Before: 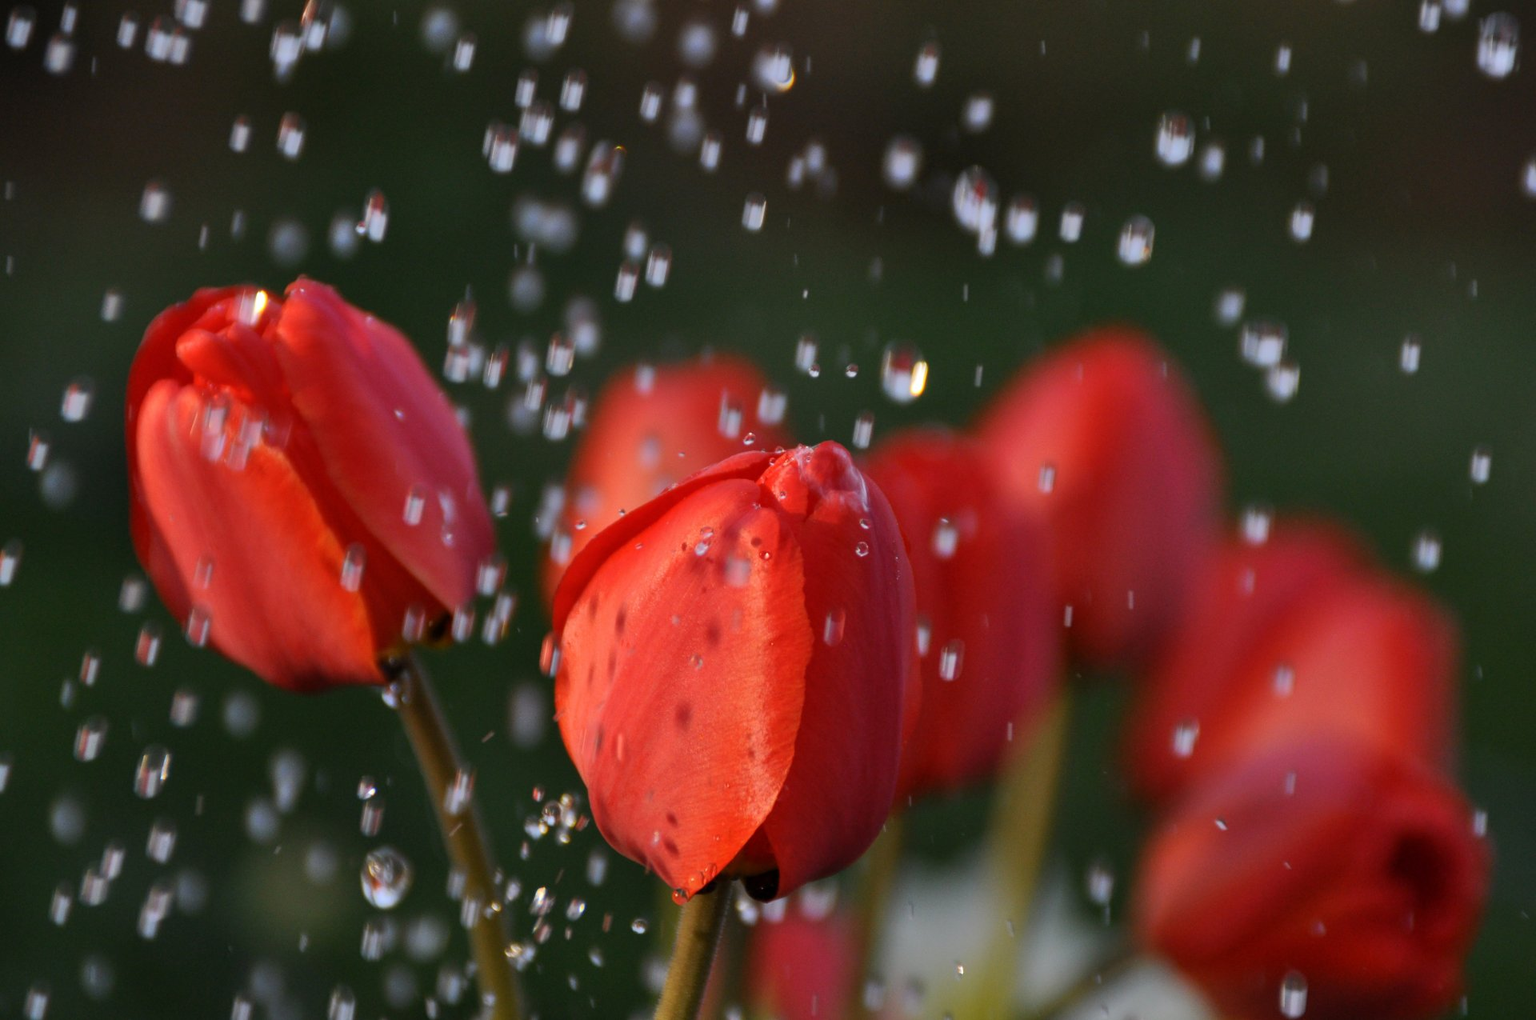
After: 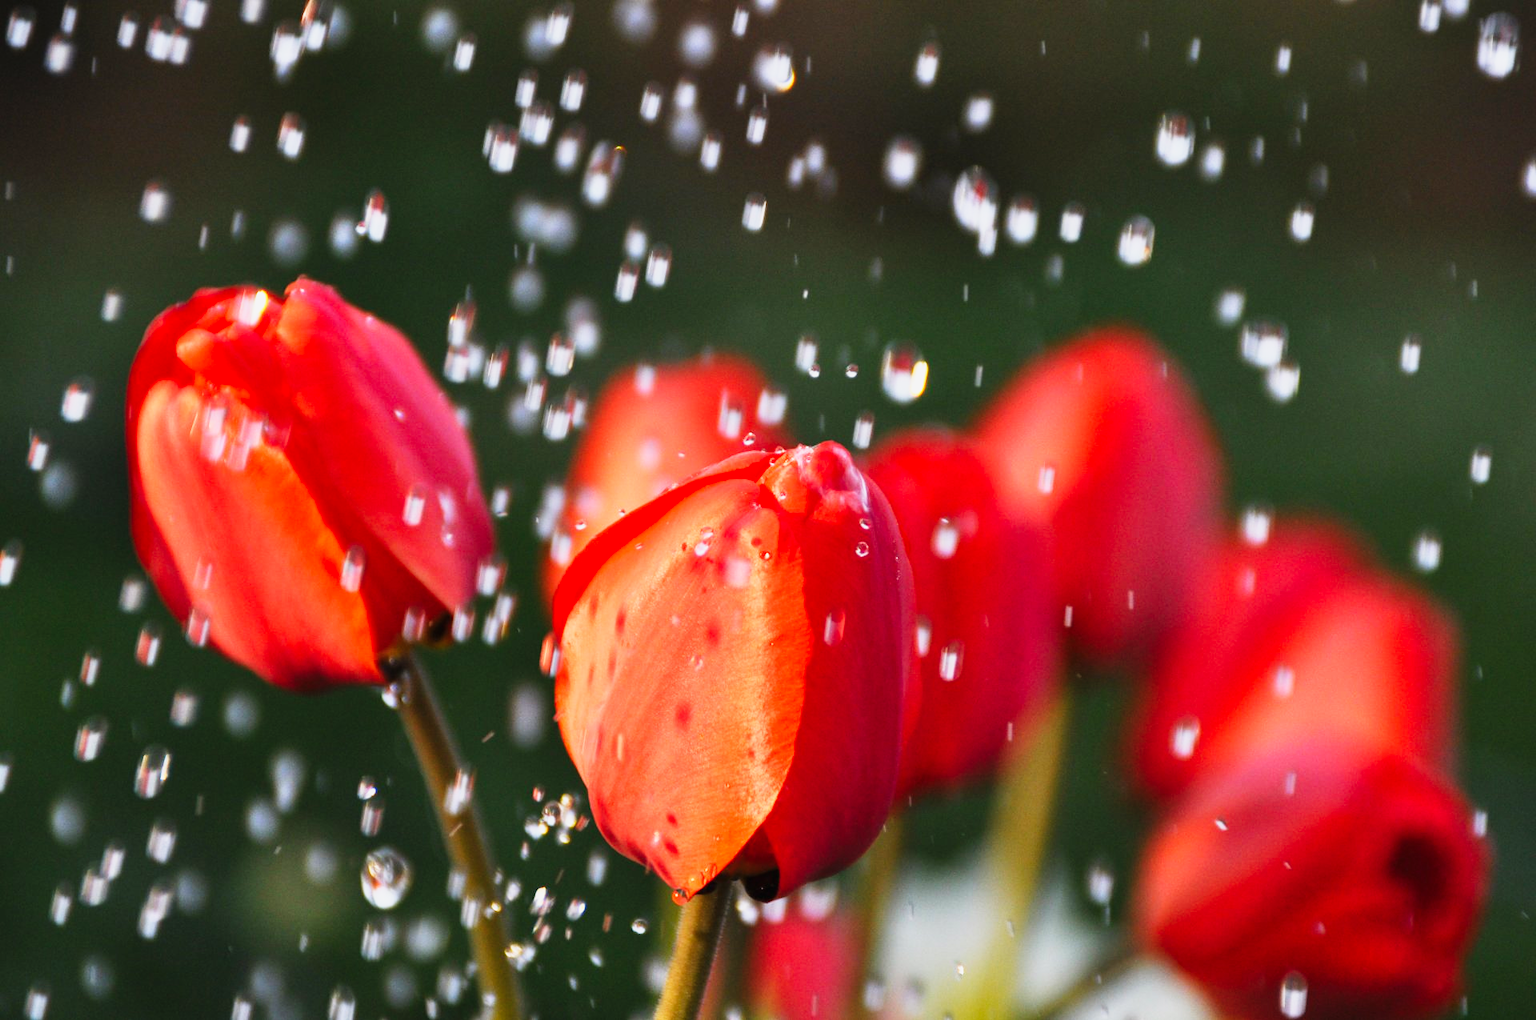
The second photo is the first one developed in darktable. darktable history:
tone curve: curves: ch0 [(0, 0.011) (0.139, 0.106) (0.295, 0.271) (0.499, 0.523) (0.739, 0.782) (0.857, 0.879) (1, 0.967)]; ch1 [(0, 0) (0.291, 0.229) (0.394, 0.365) (0.469, 0.456) (0.495, 0.497) (0.524, 0.53) (0.588, 0.62) (0.725, 0.779) (1, 1)]; ch2 [(0, 0) (0.125, 0.089) (0.35, 0.317) (0.437, 0.42) (0.502, 0.499) (0.537, 0.551) (0.613, 0.636) (1, 1)], preserve colors none
base curve: curves: ch0 [(0, 0) (0.495, 0.917) (1, 1)], preserve colors none
